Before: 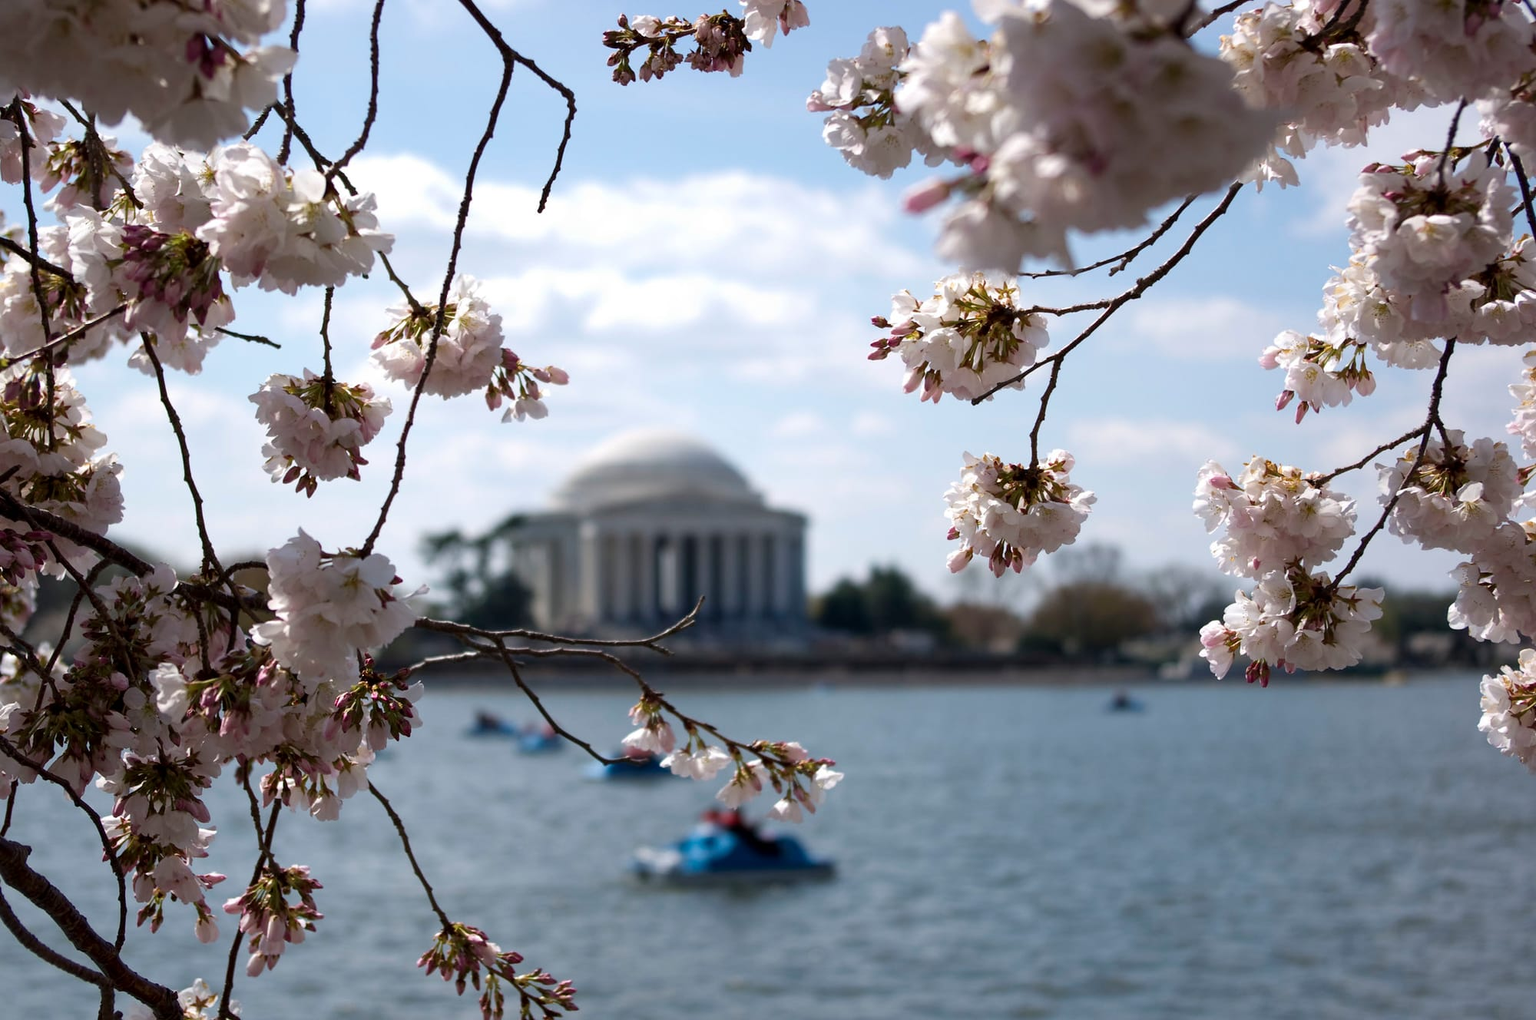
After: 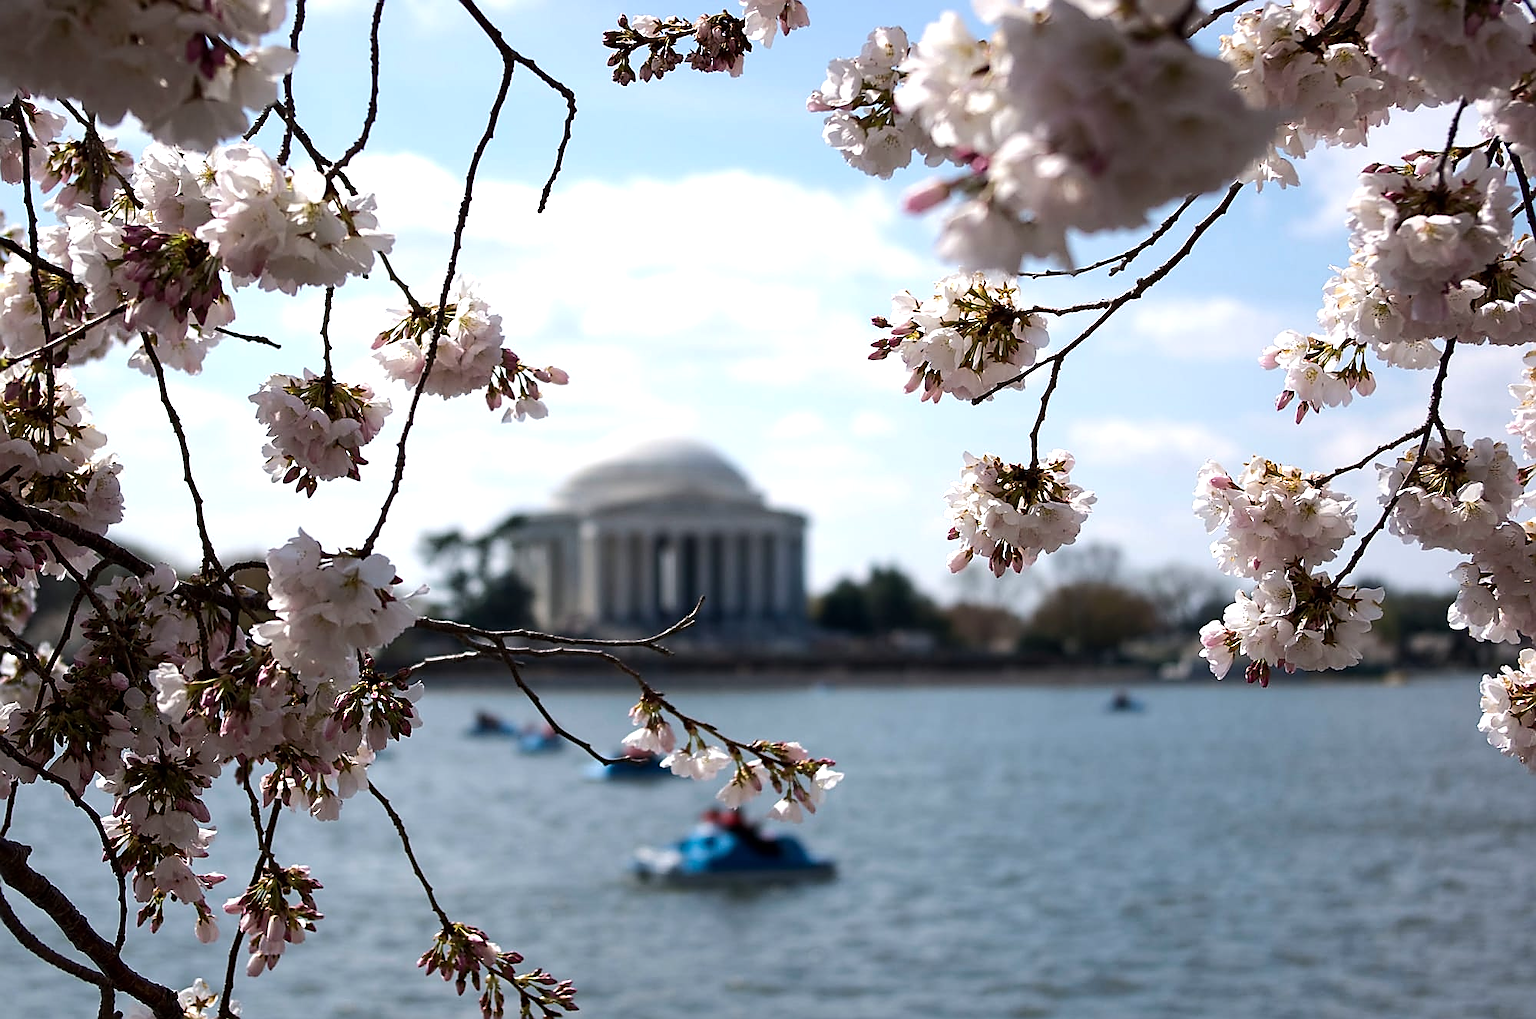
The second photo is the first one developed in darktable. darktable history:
tone equalizer: -8 EV -0.391 EV, -7 EV -0.372 EV, -6 EV -0.297 EV, -5 EV -0.234 EV, -3 EV 0.257 EV, -2 EV 0.309 EV, -1 EV 0.387 EV, +0 EV 0.432 EV, edges refinement/feathering 500, mask exposure compensation -1.57 EV, preserve details no
sharpen: radius 1.428, amount 1.24, threshold 0.697
